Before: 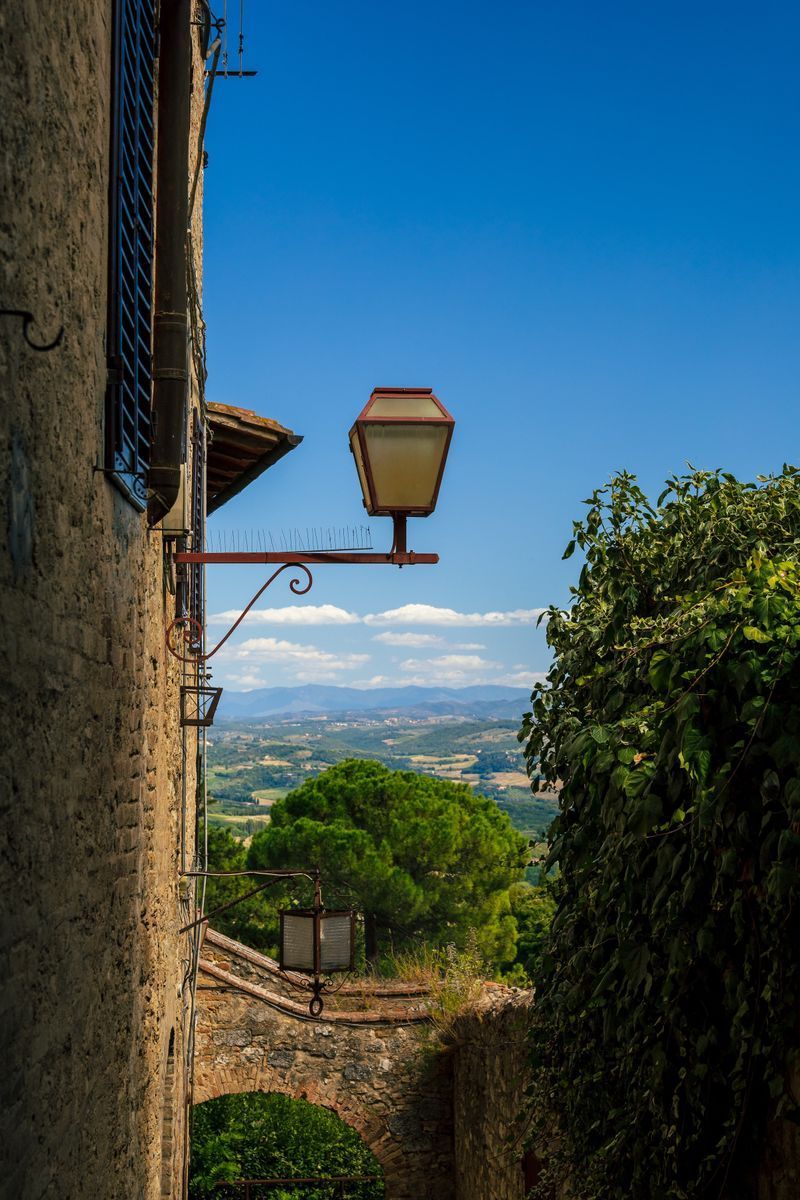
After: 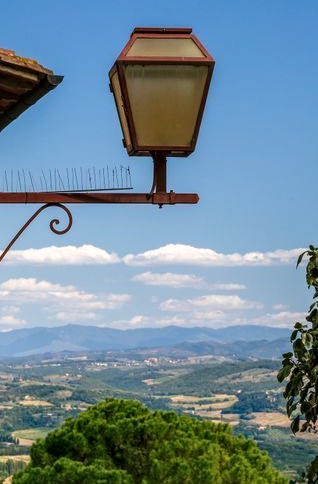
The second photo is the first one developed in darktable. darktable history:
crop: left 30.075%, top 30.032%, right 30.135%, bottom 29.633%
color correction: highlights a* 3.01, highlights b* -1.04, shadows a* -0.053, shadows b* 2.14, saturation 0.978
local contrast: on, module defaults
